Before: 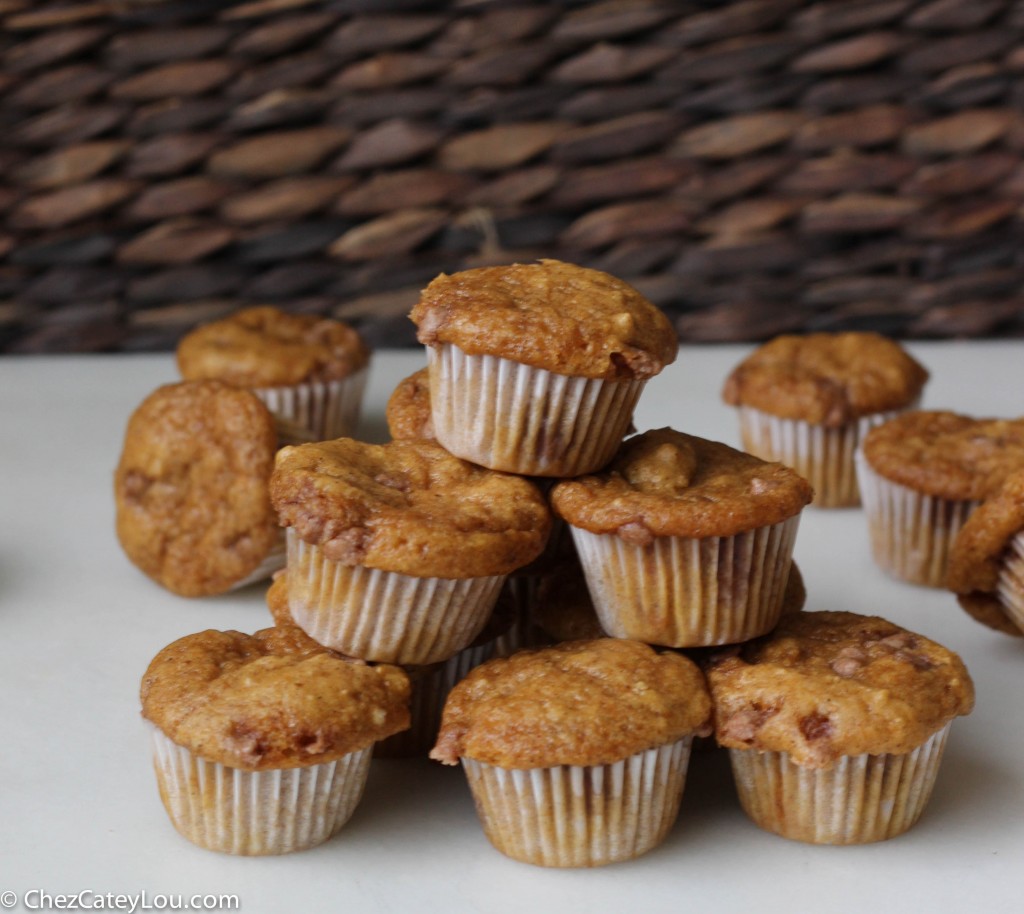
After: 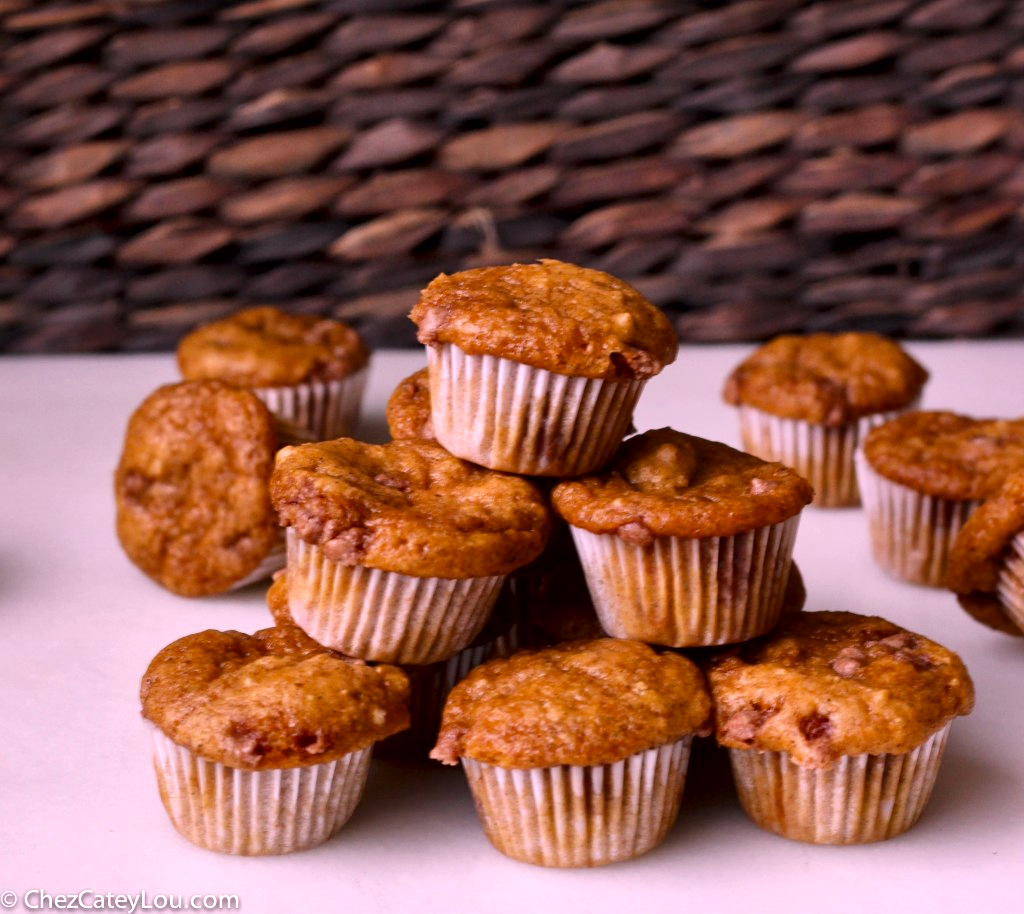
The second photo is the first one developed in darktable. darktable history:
white balance: red 1.188, blue 1.11
color balance rgb: perceptual saturation grading › global saturation 8.89%, saturation formula JzAzBz (2021)
exposure: exposure 0.128 EV, compensate highlight preservation false
local contrast: mode bilateral grid, contrast 25, coarseness 60, detail 151%, midtone range 0.2
